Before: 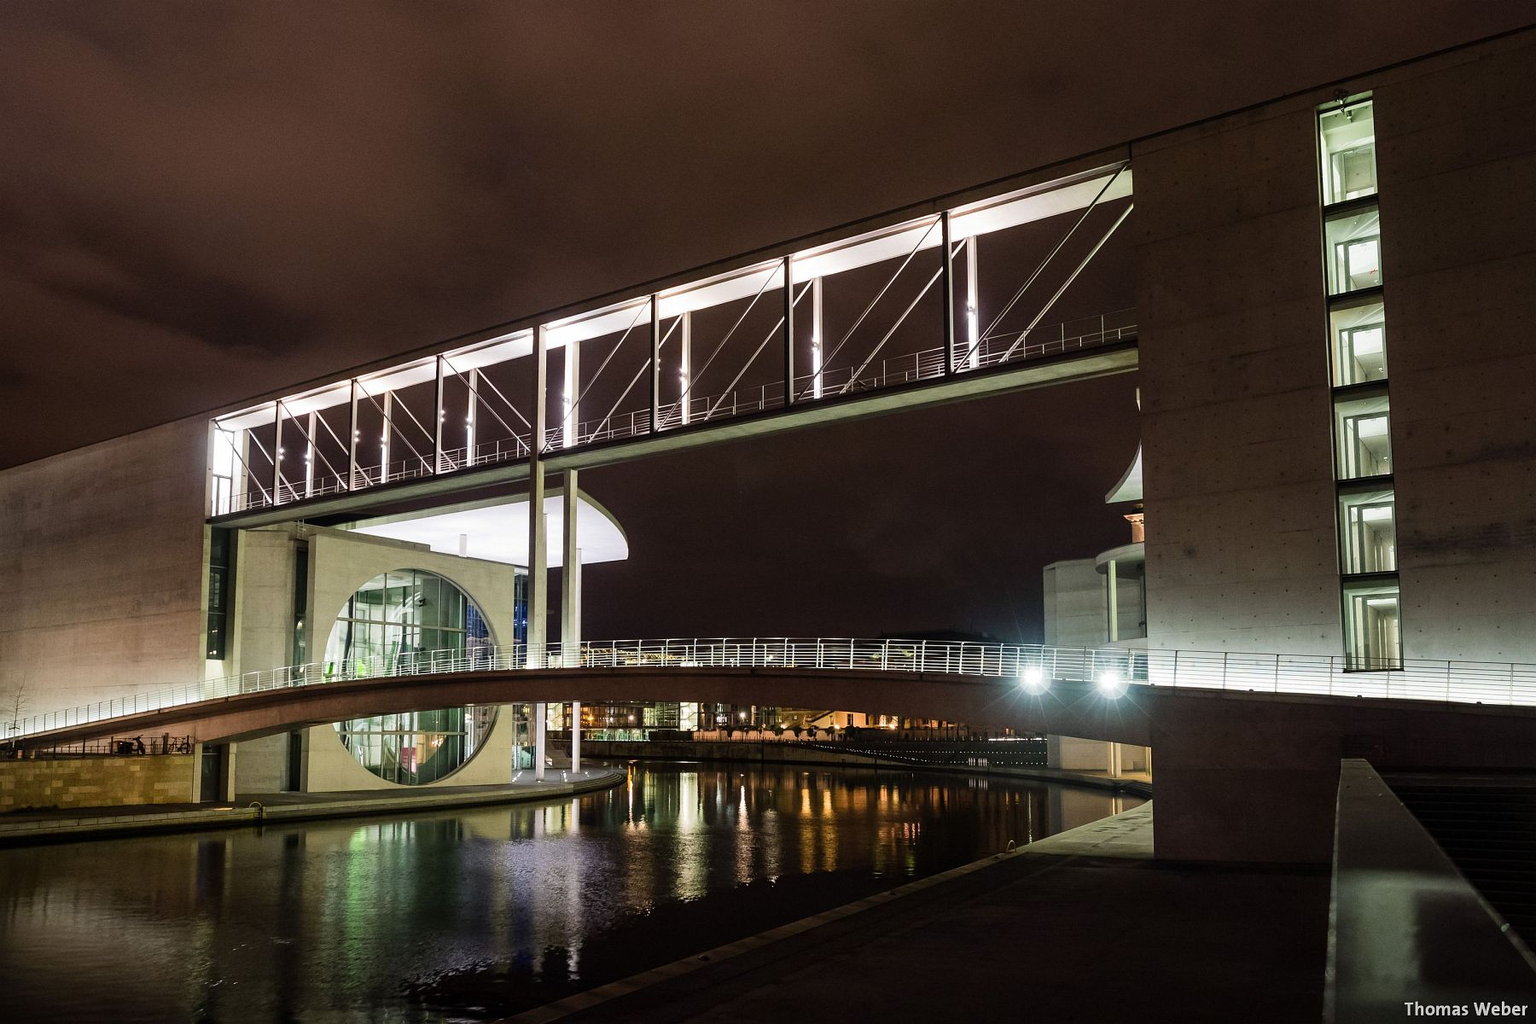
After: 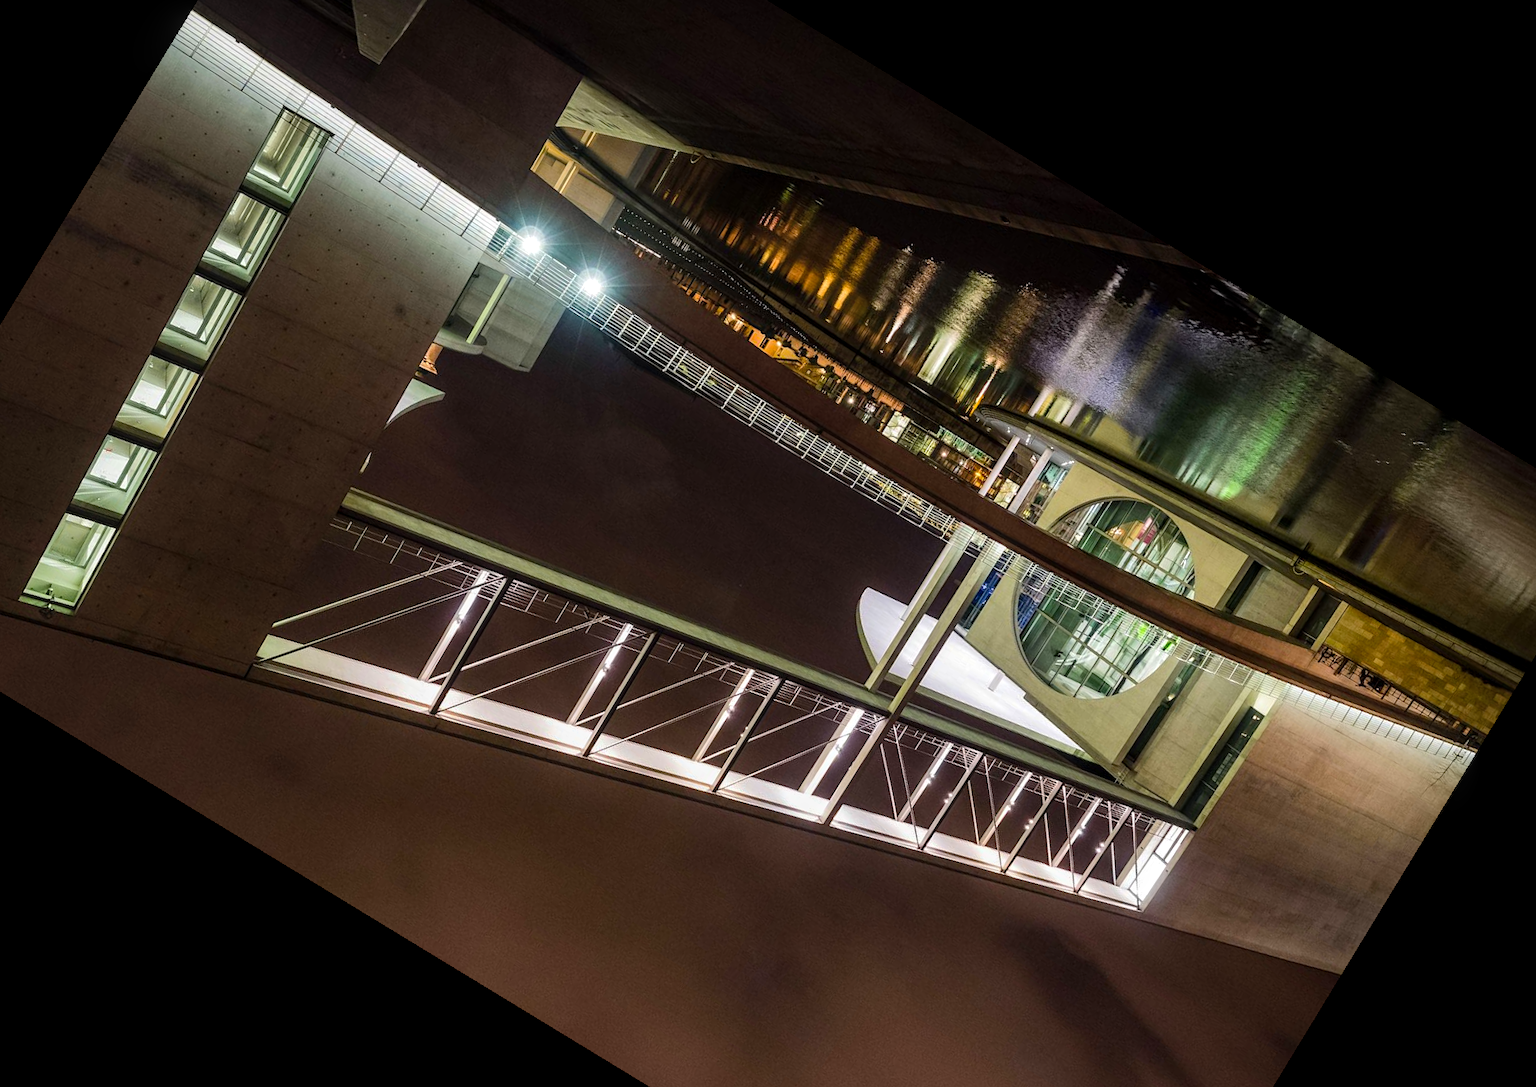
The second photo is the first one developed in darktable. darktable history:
shadows and highlights: shadows 10, white point adjustment 1, highlights -40
exposure: compensate highlight preservation false
crop and rotate: angle 148.68°, left 9.111%, top 15.603%, right 4.588%, bottom 17.041%
color balance rgb: perceptual saturation grading › global saturation 20%, global vibrance 20%
local contrast: on, module defaults
